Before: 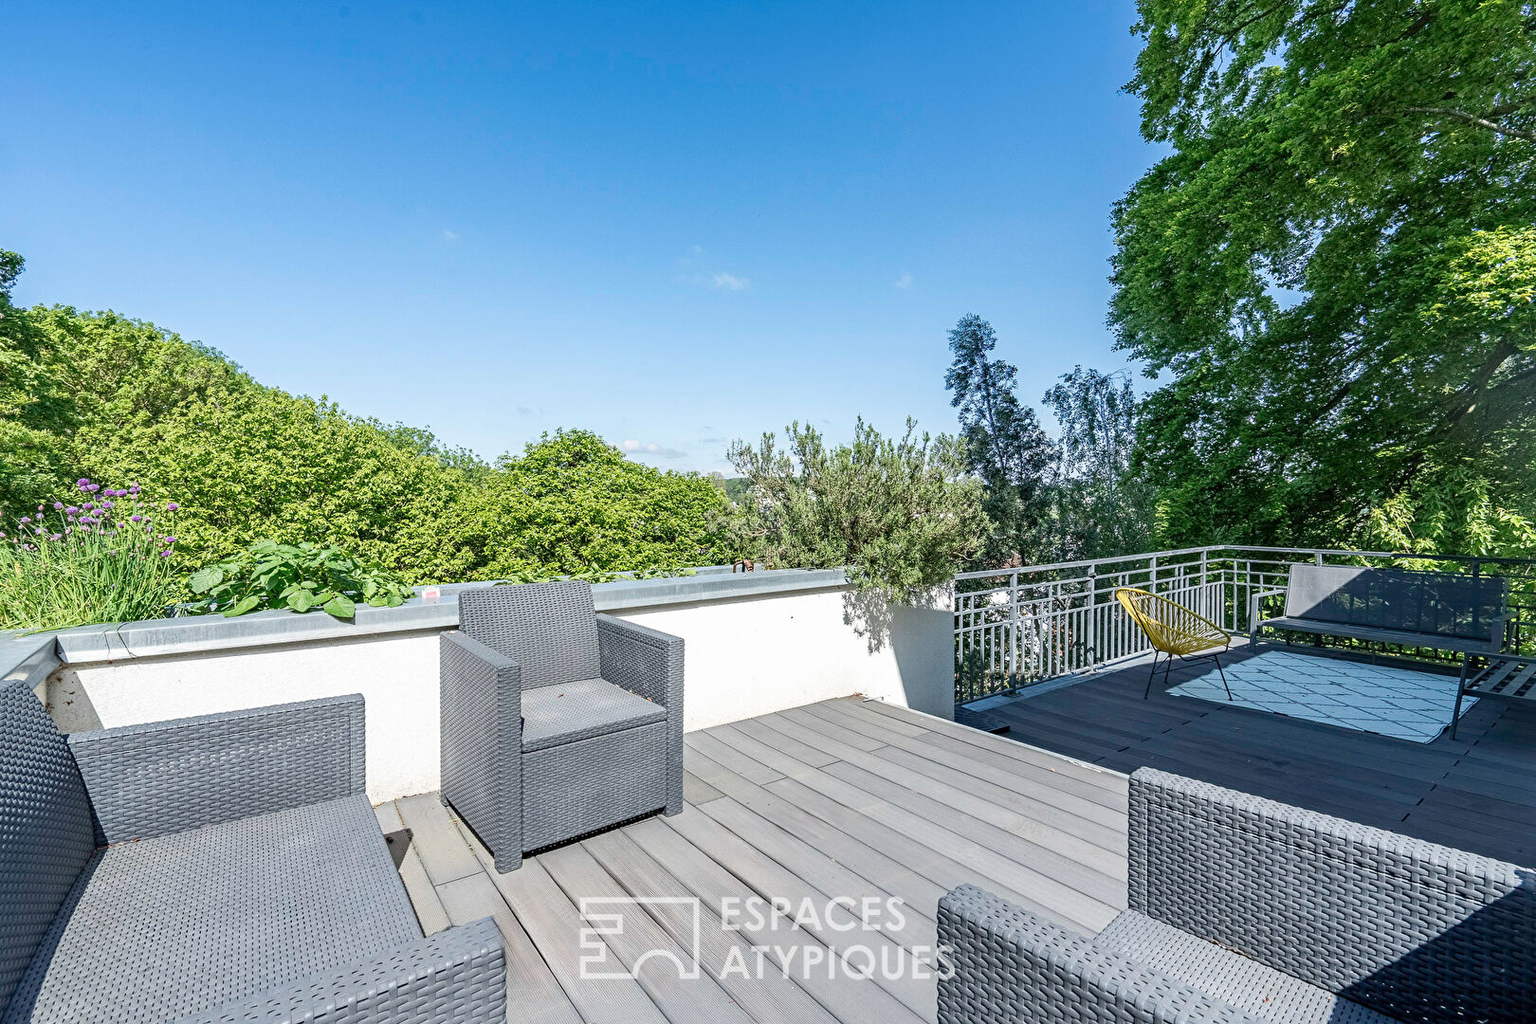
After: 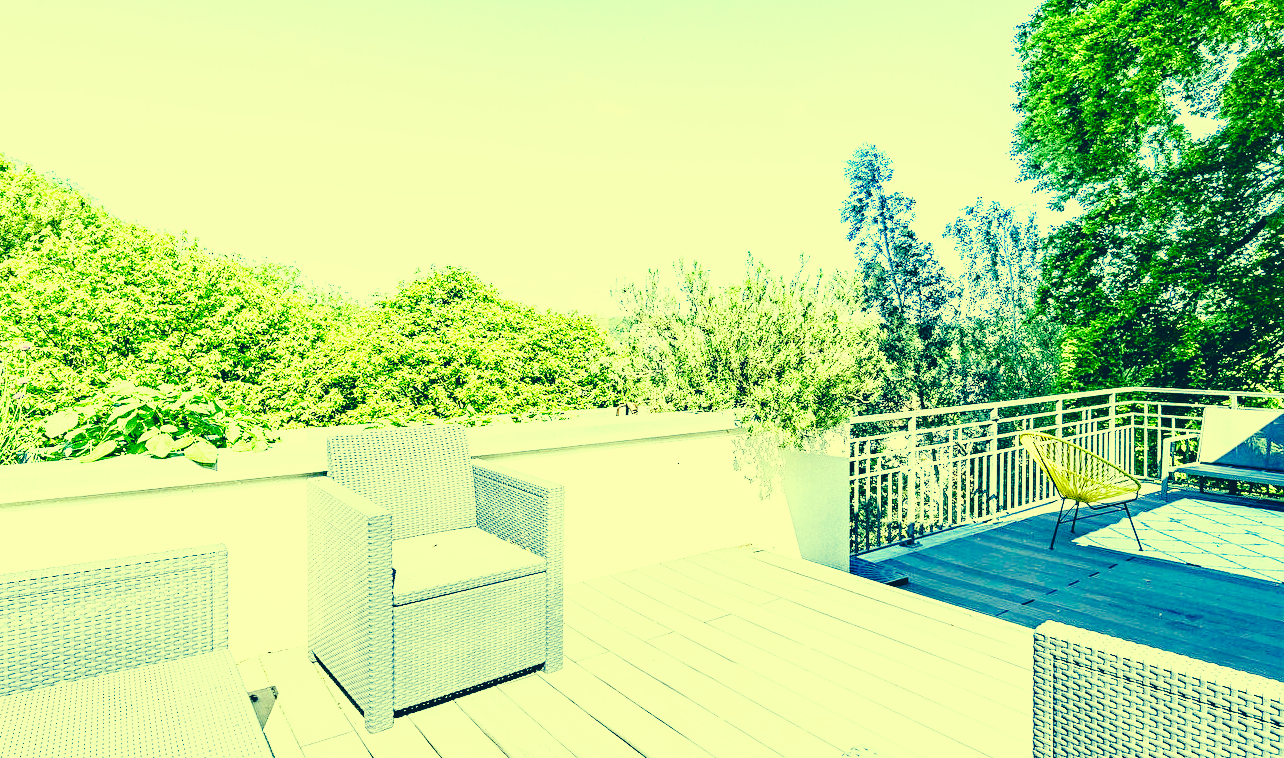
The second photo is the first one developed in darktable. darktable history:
tone equalizer: -8 EV -0.767 EV, -7 EV -0.734 EV, -6 EV -0.614 EV, -5 EV -0.422 EV, -3 EV 0.375 EV, -2 EV 0.6 EV, -1 EV 0.683 EV, +0 EV 0.746 EV
color correction: highlights a* -15.59, highlights b* 39.97, shadows a* -39.42, shadows b* -26.7
base curve: curves: ch0 [(0, 0) (0.007, 0.004) (0.027, 0.03) (0.046, 0.07) (0.207, 0.54) (0.442, 0.872) (0.673, 0.972) (1, 1)], fusion 1, preserve colors none
crop: left 9.708%, top 17.426%, right 11.017%, bottom 12.388%
